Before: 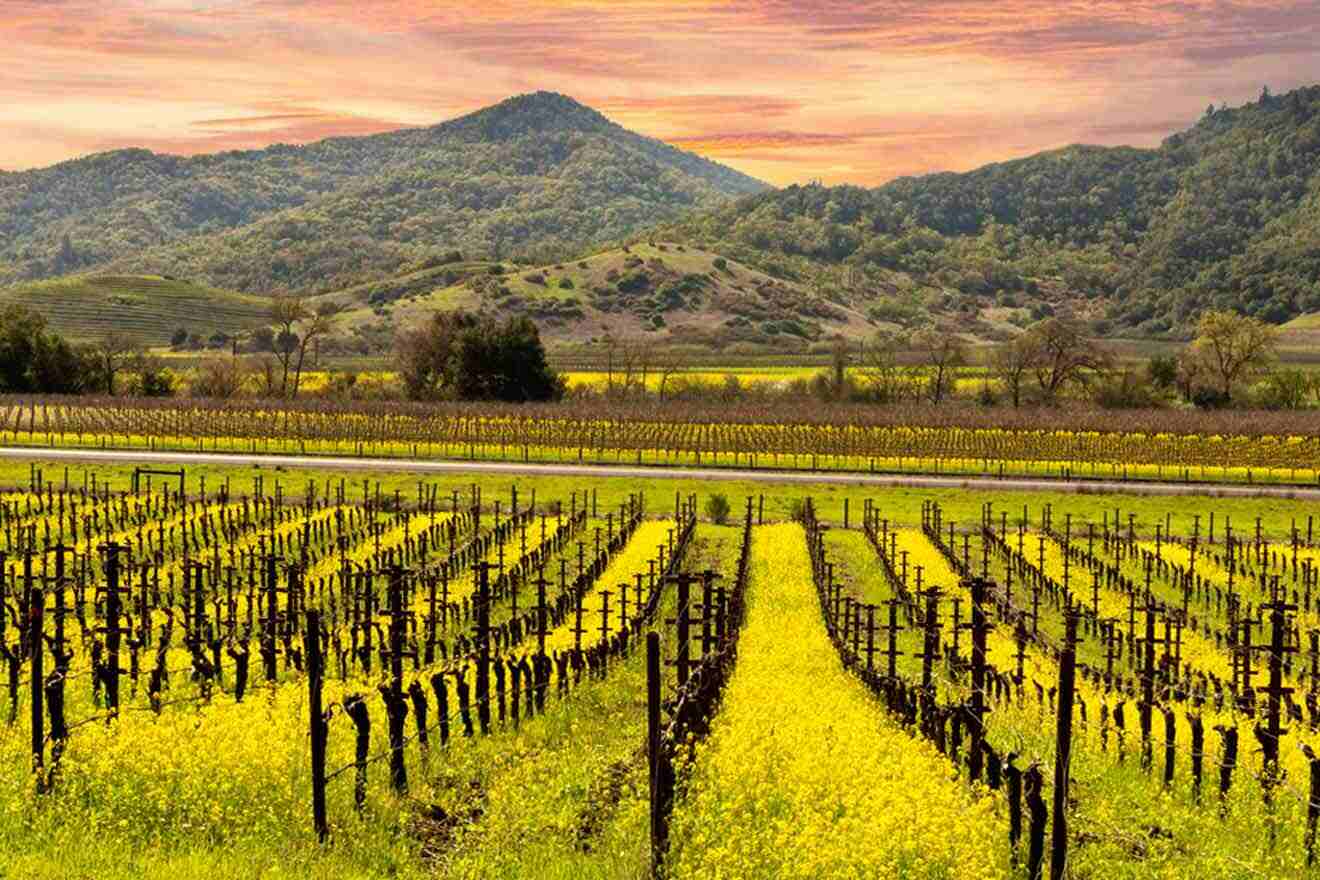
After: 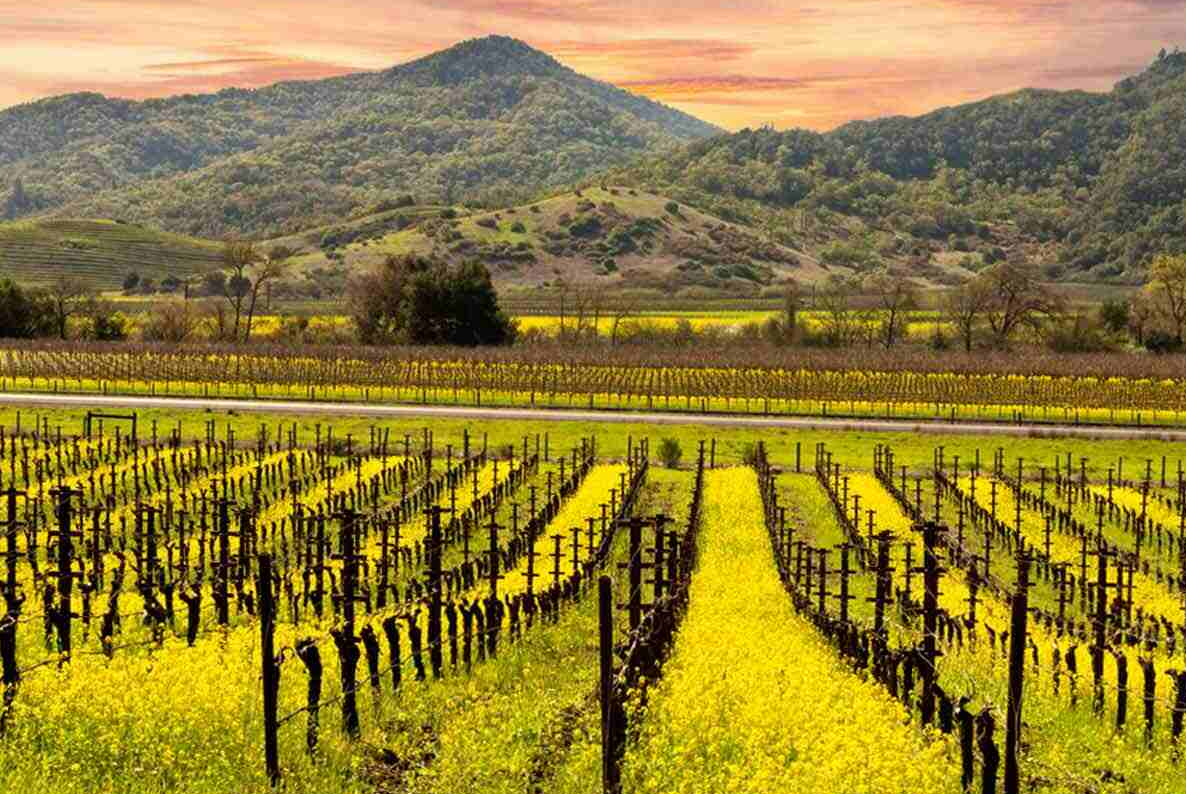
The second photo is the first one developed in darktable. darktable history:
crop: left 3.657%, top 6.427%, right 6.44%, bottom 3.27%
